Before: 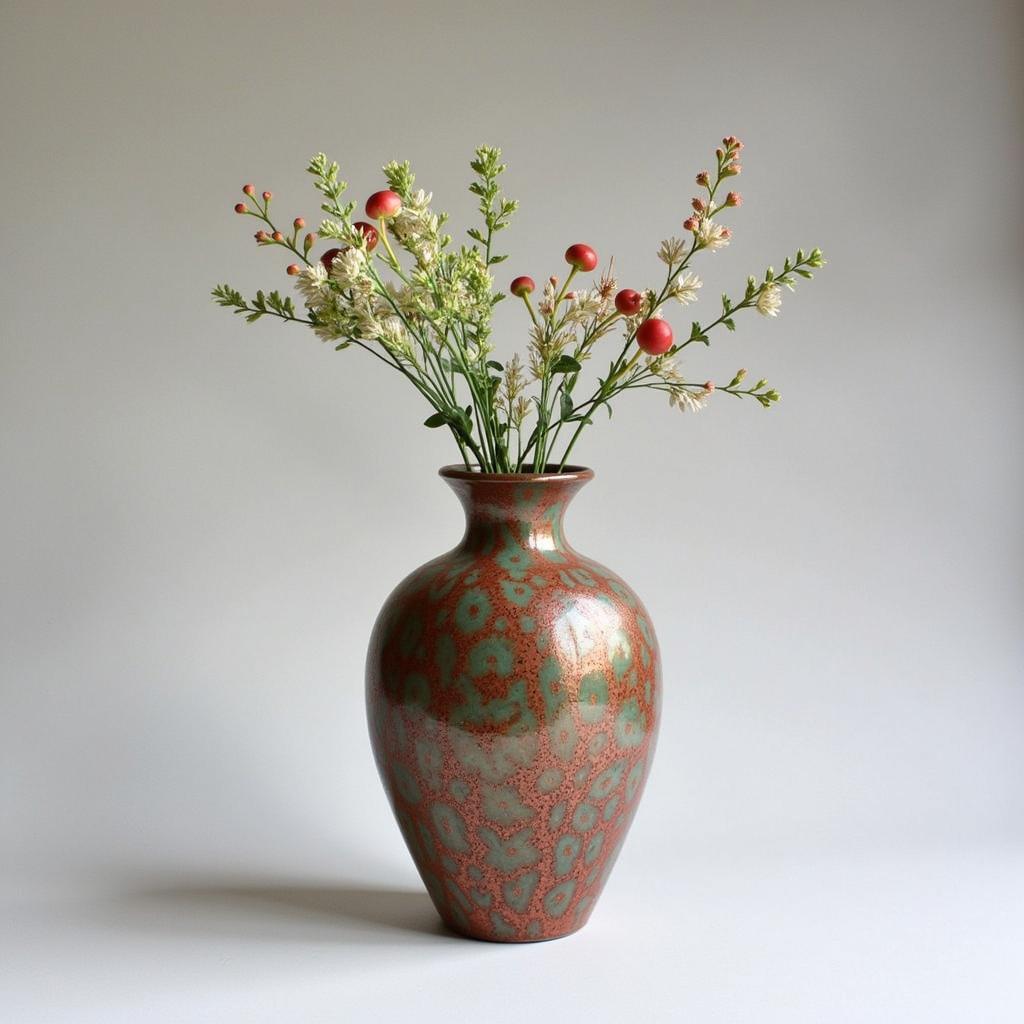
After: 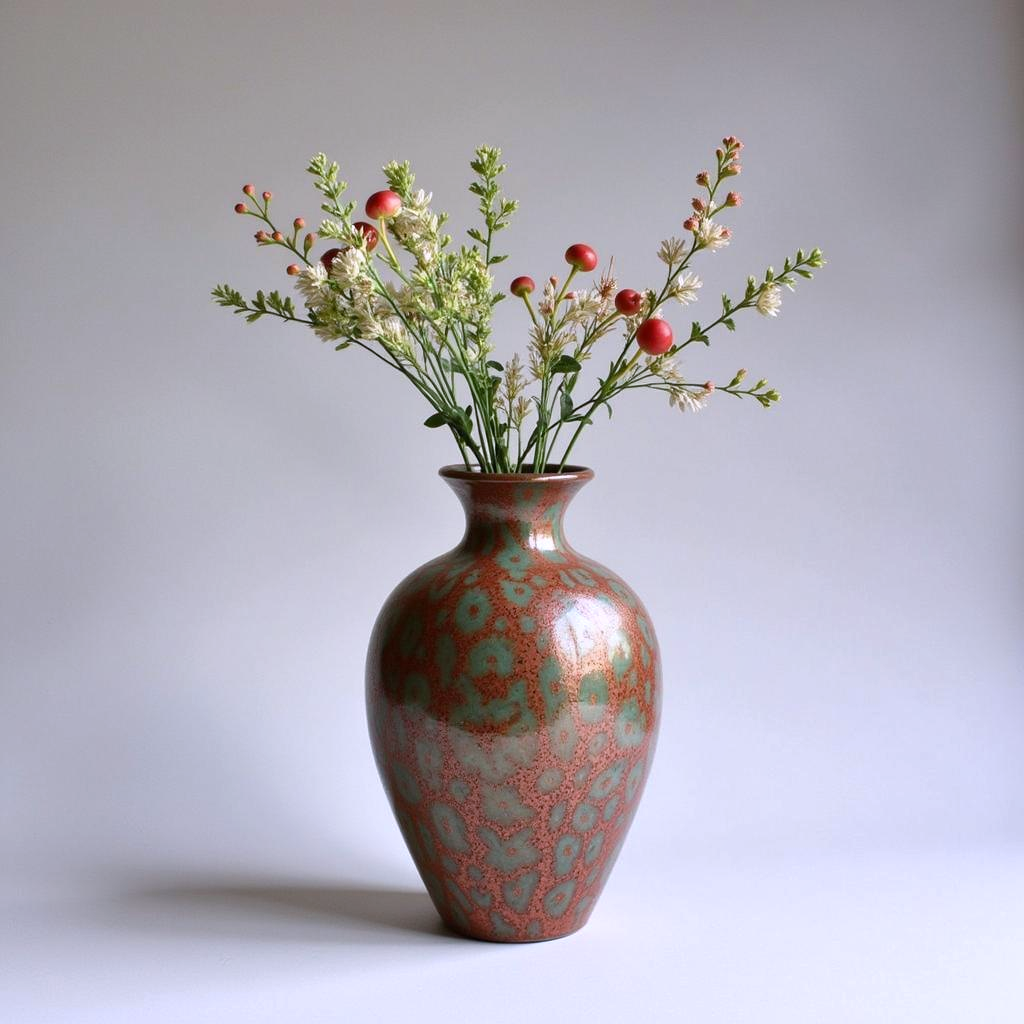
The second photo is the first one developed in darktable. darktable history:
white balance: red 1.004, blue 1.096
shadows and highlights: shadows 75, highlights -25, soften with gaussian
